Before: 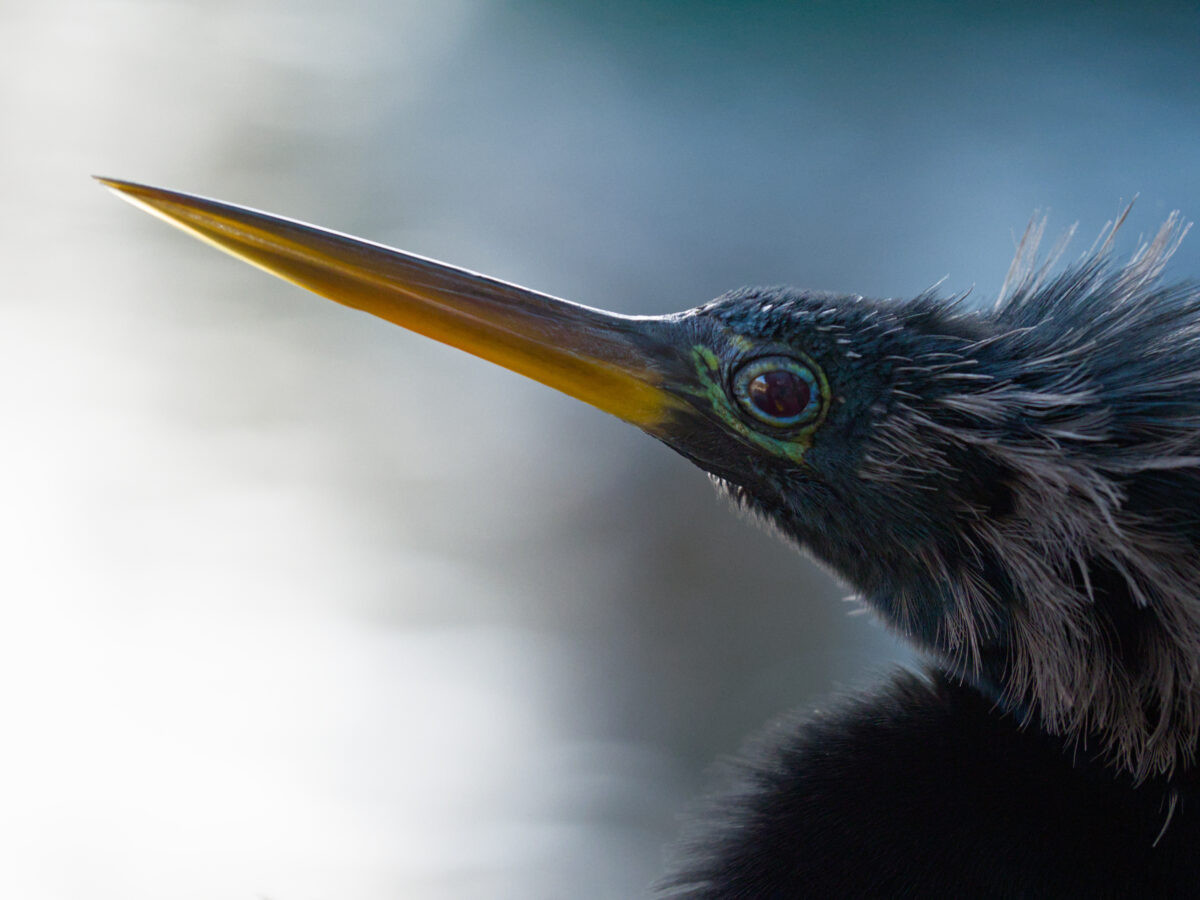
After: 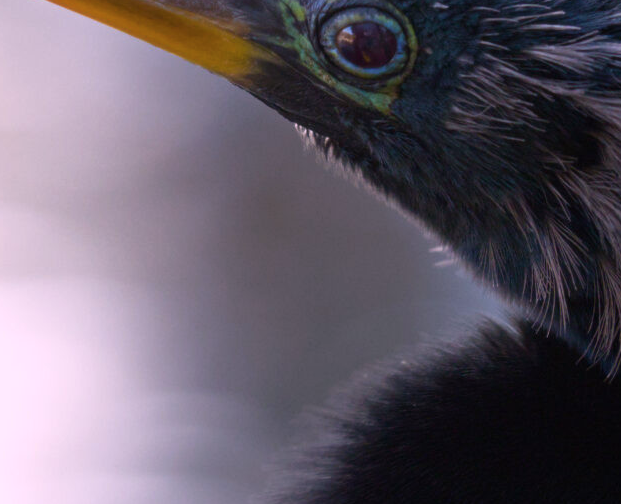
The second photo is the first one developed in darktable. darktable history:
color correction: highlights a* 5.81, highlights b* 4.84
crop: left 34.479%, top 38.822%, right 13.718%, bottom 5.172%
white balance: red 1.066, blue 1.119
soften: size 10%, saturation 50%, brightness 0.2 EV, mix 10%
